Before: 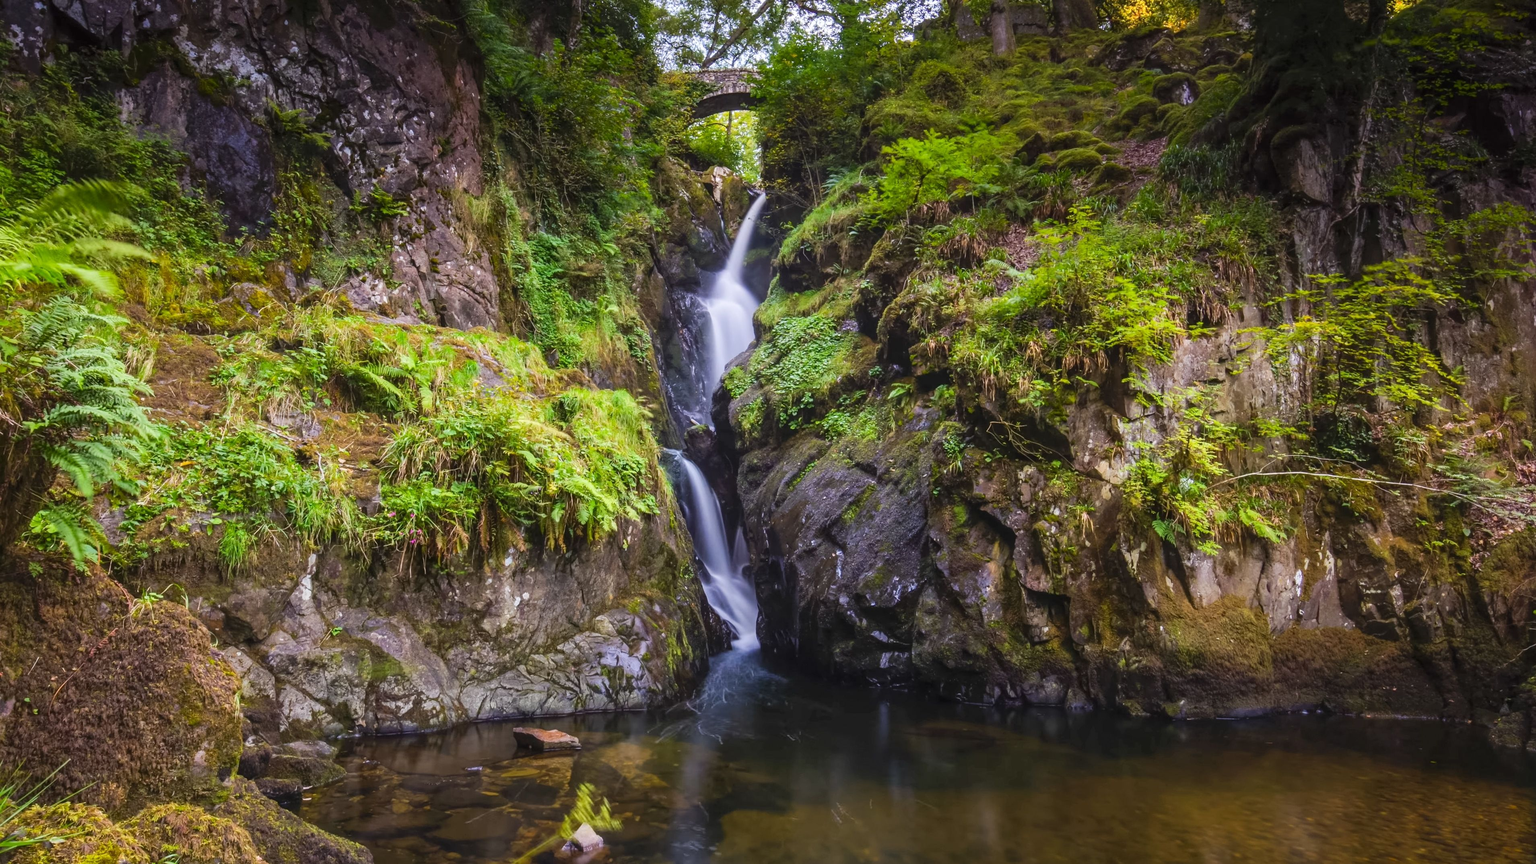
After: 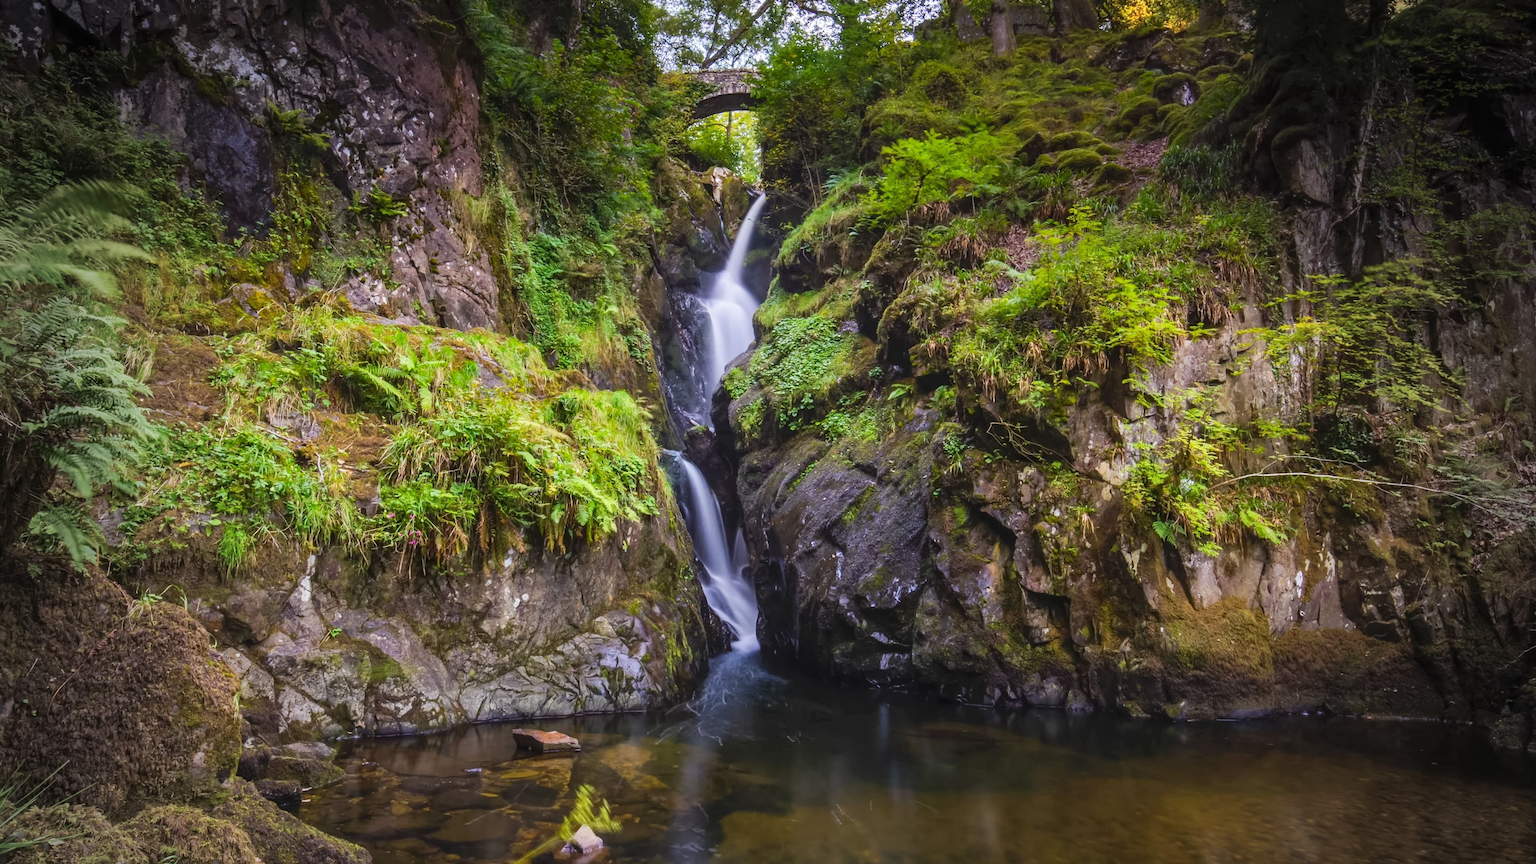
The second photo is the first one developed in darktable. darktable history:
vignetting: fall-off start 69.15%, fall-off radius 30.49%, width/height ratio 0.985, shape 0.858
shadows and highlights: shadows 17.68, highlights -83.42, soften with gaussian
crop and rotate: left 0.133%, bottom 0.002%
